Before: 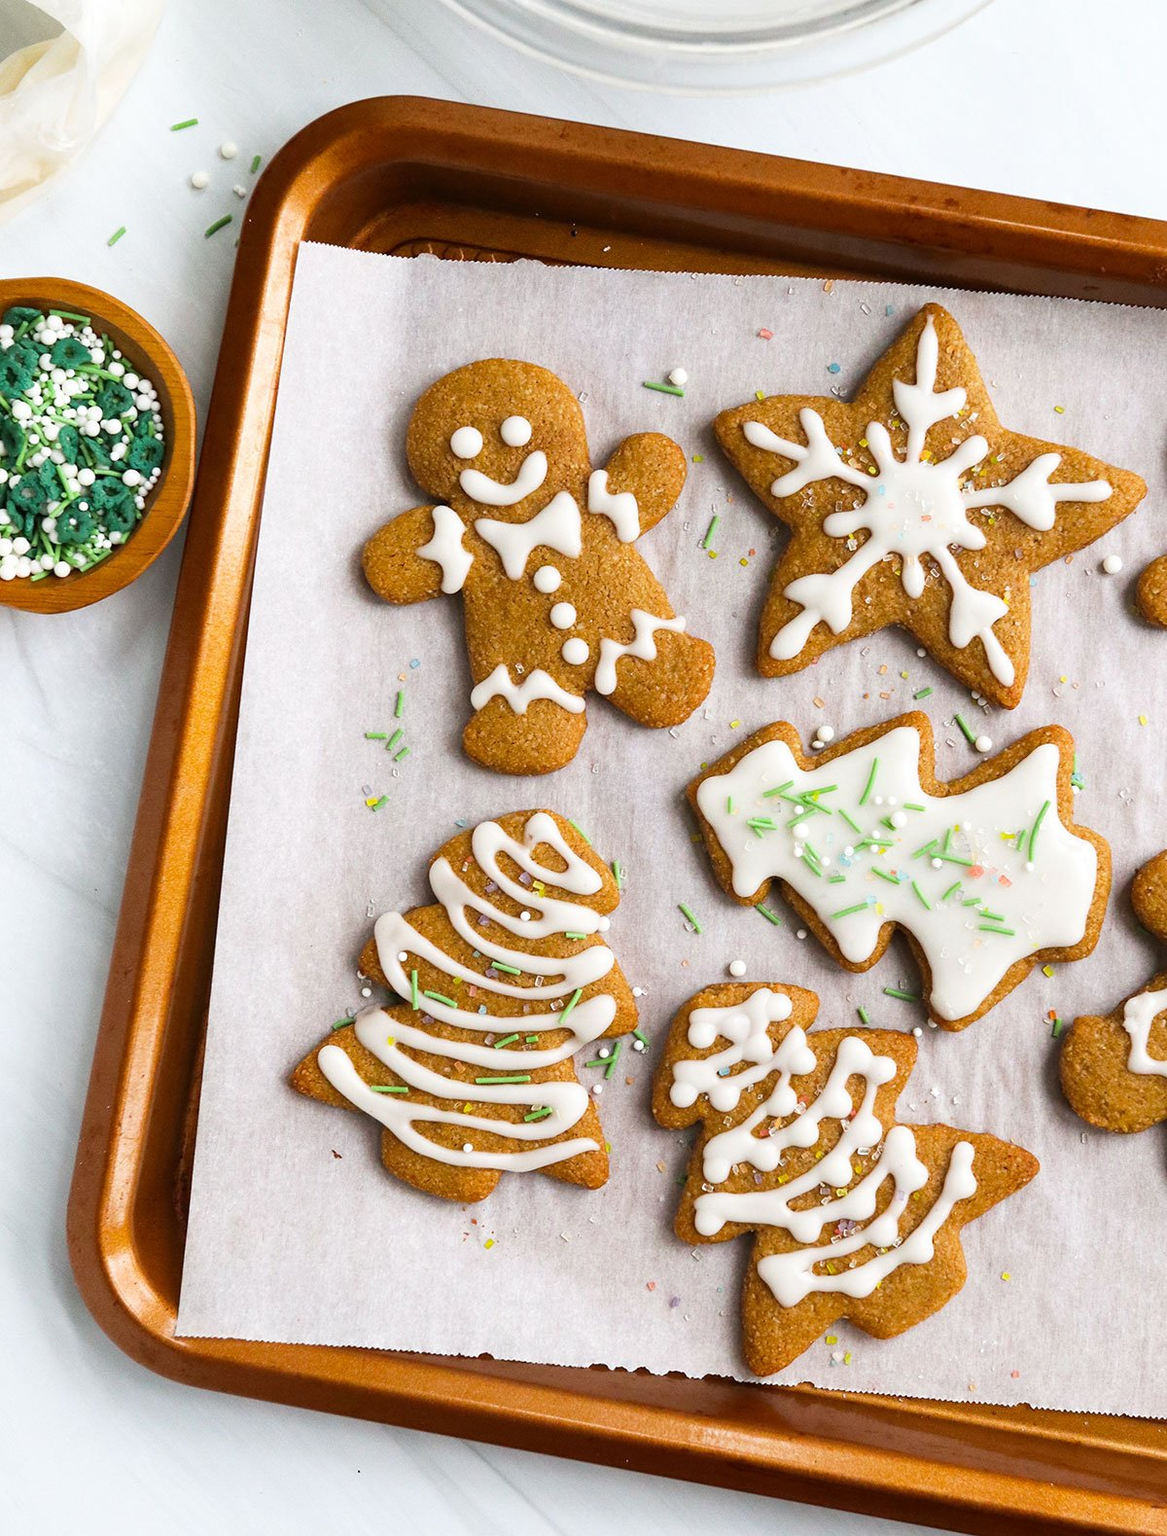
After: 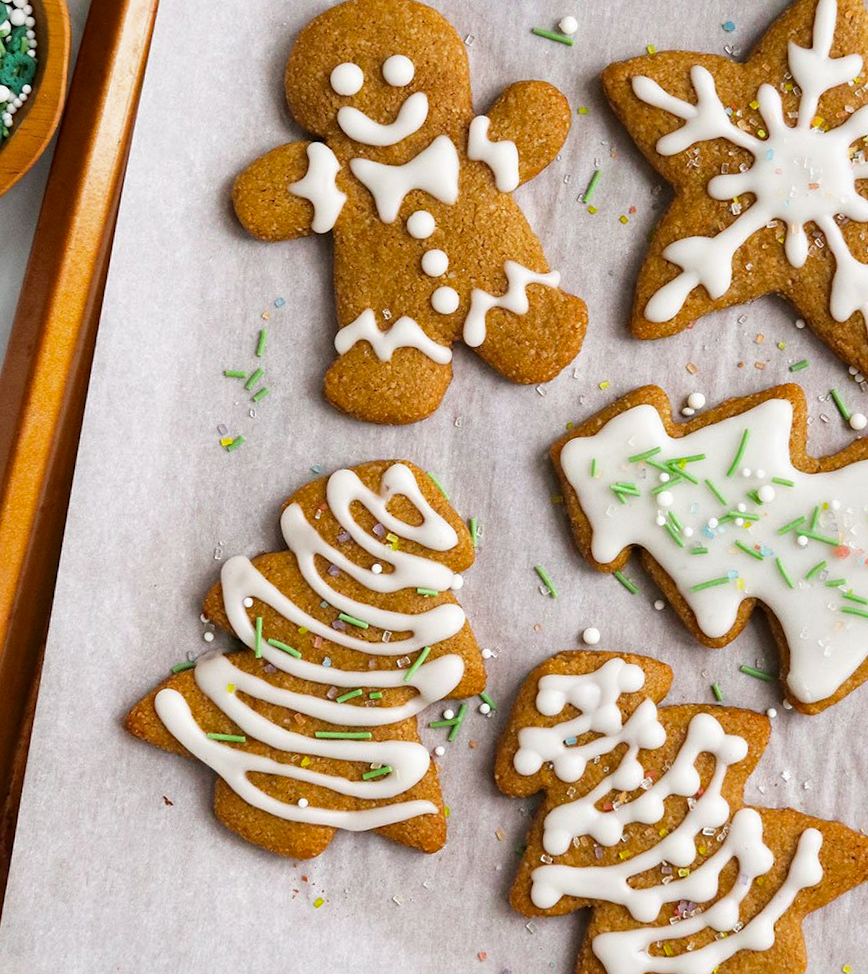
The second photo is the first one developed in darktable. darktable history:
shadows and highlights: shadows -20.14, white point adjustment -2.11, highlights -34.96
local contrast: mode bilateral grid, contrast 28, coarseness 16, detail 116%, midtone range 0.2
crop and rotate: angle -3.58°, left 9.868%, top 21.242%, right 11.966%, bottom 12.104%
